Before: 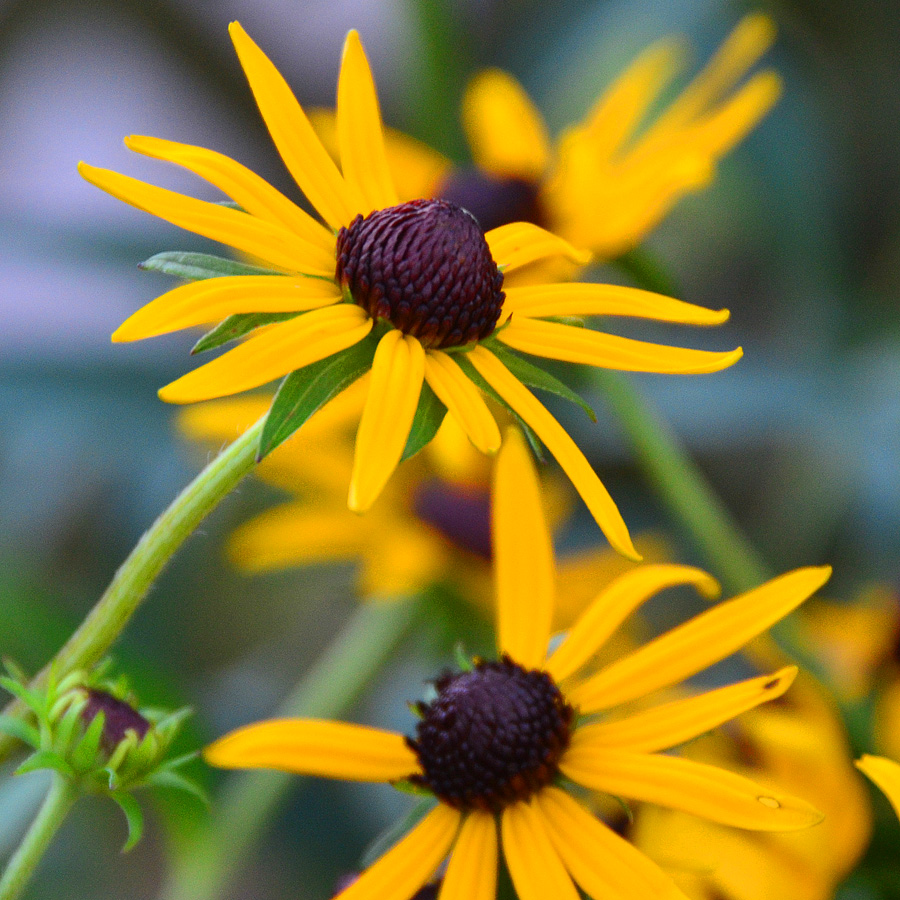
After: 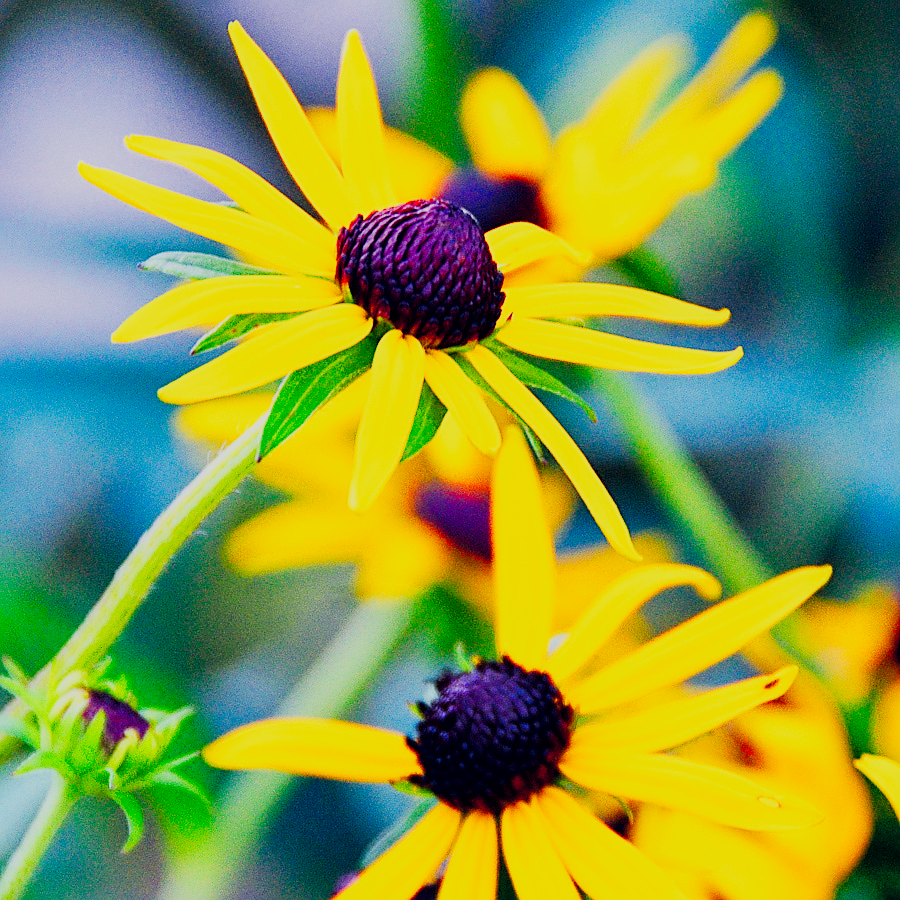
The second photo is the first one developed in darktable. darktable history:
base curve: curves: ch0 [(0, 0) (0.007, 0.004) (0.027, 0.03) (0.046, 0.07) (0.207, 0.54) (0.442, 0.872) (0.673, 0.972) (1, 1)], preserve colors none
local contrast: highlights 100%, shadows 100%, detail 120%, midtone range 0.2
color calibration: illuminant custom, x 0.368, y 0.373, temperature 4330.32 K
color balance: mode lift, gamma, gain (sRGB)
filmic rgb: black relative exposure -7.65 EV, white relative exposure 4.56 EV, hardness 3.61
lens correction: correction method embedded metadata, crop 1, focal 40, aperture 4, distance 15.16, camera "ILCE-7M3", lens "FE 40mm F2.5 G"
sharpen: on, module defaults
color balance rgb: shadows lift › hue 87.51°, highlights gain › chroma 3.21%, highlights gain › hue 55.1°, global offset › chroma 0.15%, global offset › hue 253.66°, linear chroma grading › global chroma 0.5%
color zones: curves: ch0 [(0, 0.613) (0.01, 0.613) (0.245, 0.448) (0.498, 0.529) (0.642, 0.665) (0.879, 0.777) (0.99, 0.613)]; ch1 [(0, 0) (0.143, 0) (0.286, 0) (0.429, 0) (0.571, 0) (0.714, 0) (0.857, 0)], mix -138.01%
